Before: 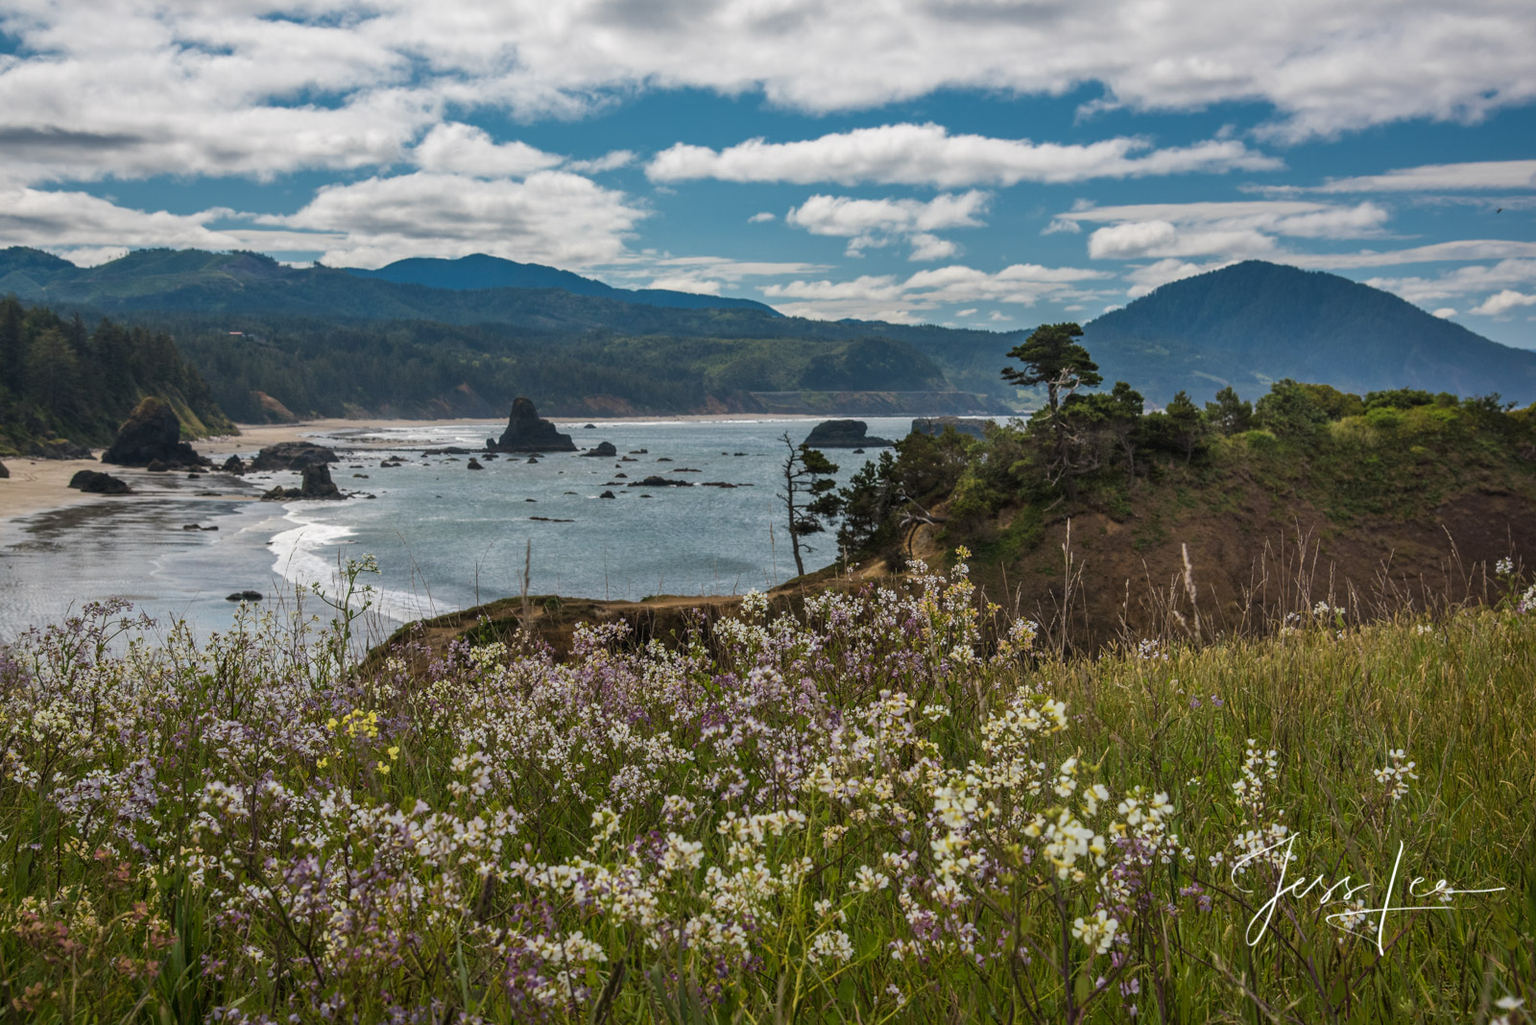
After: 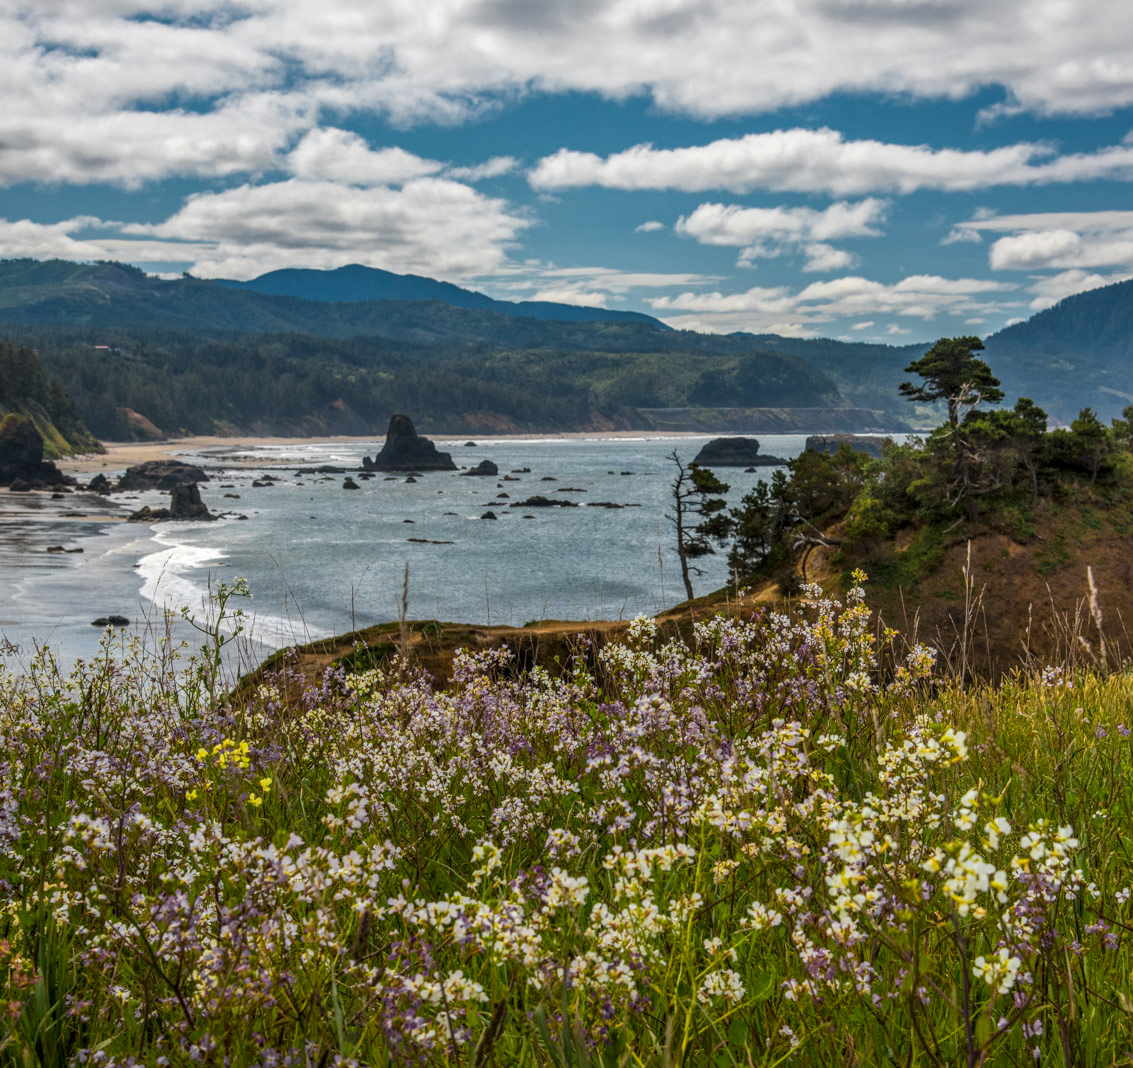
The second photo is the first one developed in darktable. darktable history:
local contrast: on, module defaults
color zones: curves: ch0 [(0.224, 0.526) (0.75, 0.5)]; ch1 [(0.055, 0.526) (0.224, 0.761) (0.377, 0.526) (0.75, 0.5)]
tone equalizer: edges refinement/feathering 500, mask exposure compensation -1.57 EV, preserve details guided filter
crop and rotate: left 9.047%, right 20.112%
